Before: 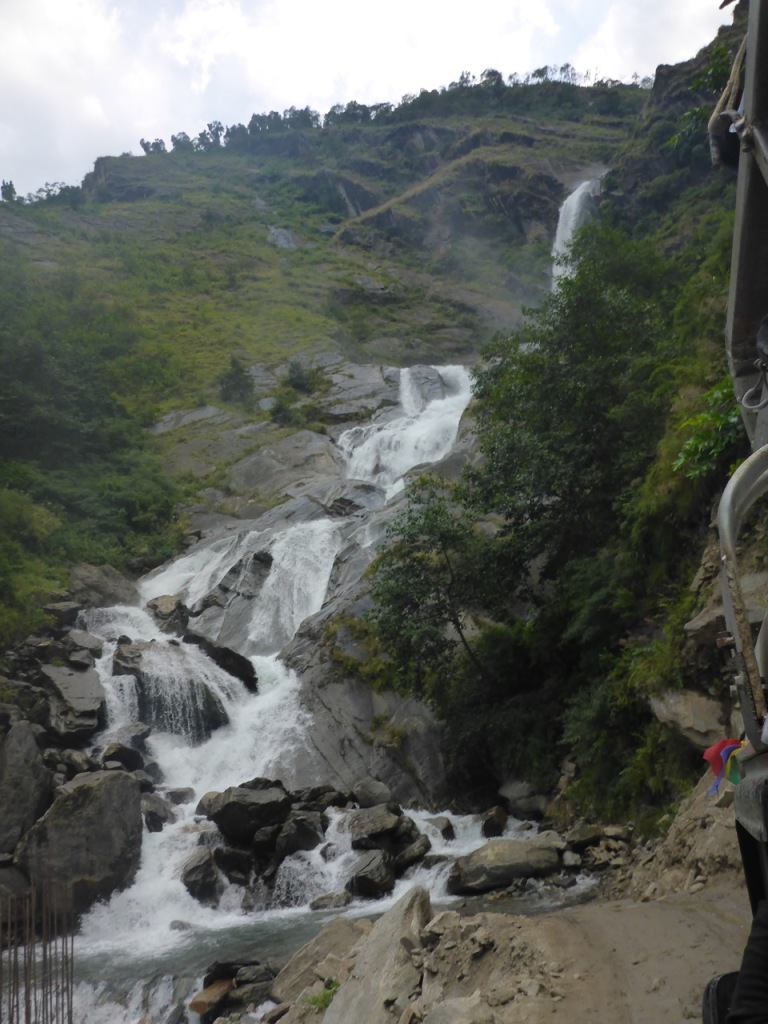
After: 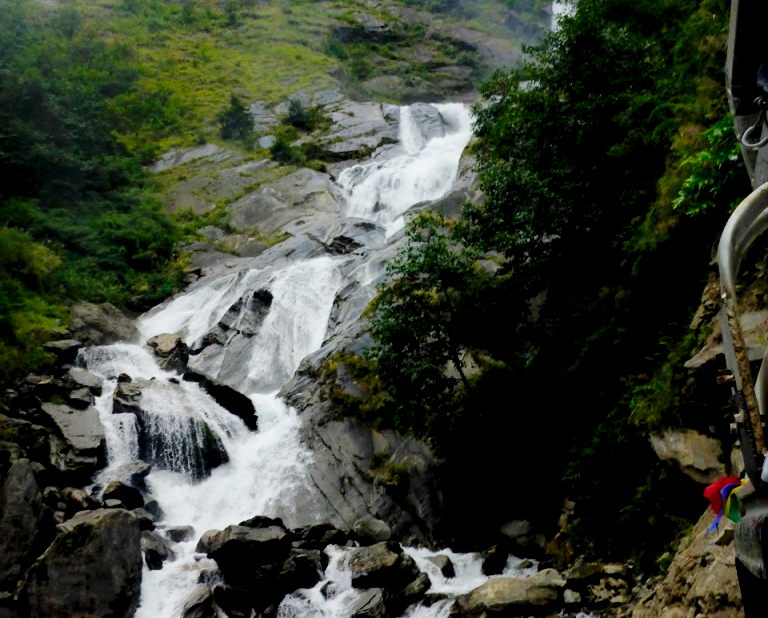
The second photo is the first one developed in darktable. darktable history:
crop and rotate: top 25.626%, bottom 13.981%
exposure: black level correction 0.026, exposure 0.181 EV, compensate highlight preservation false
base curve: curves: ch0 [(0, 0) (0.036, 0.025) (0.121, 0.166) (0.206, 0.329) (0.605, 0.79) (1, 1)], preserve colors none
